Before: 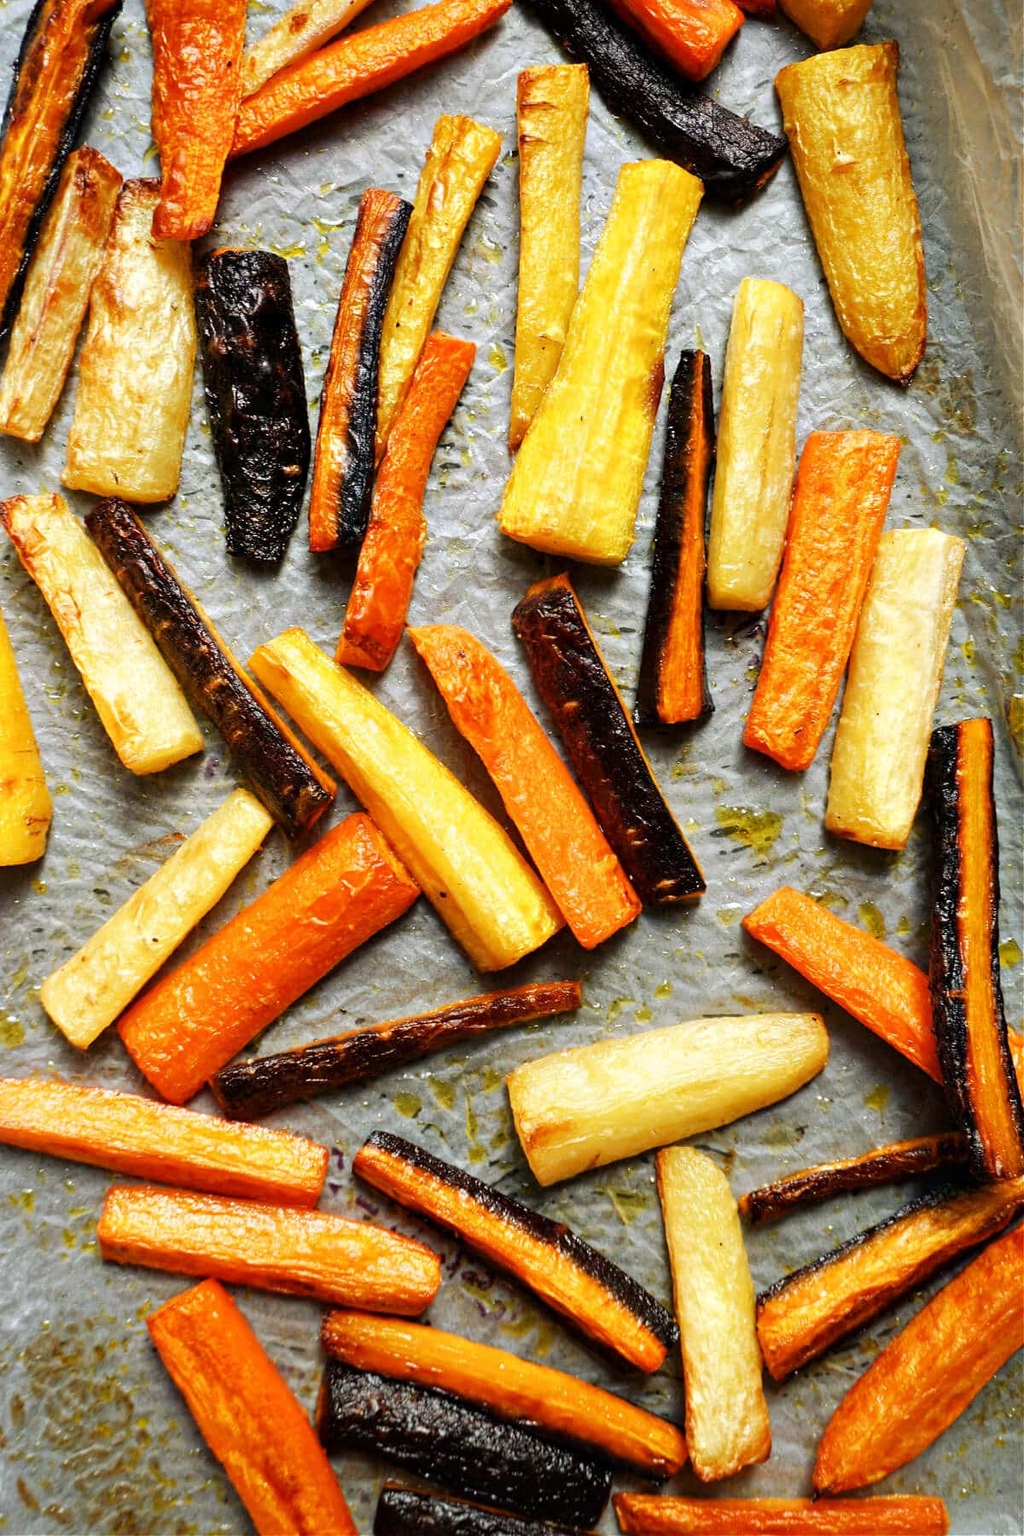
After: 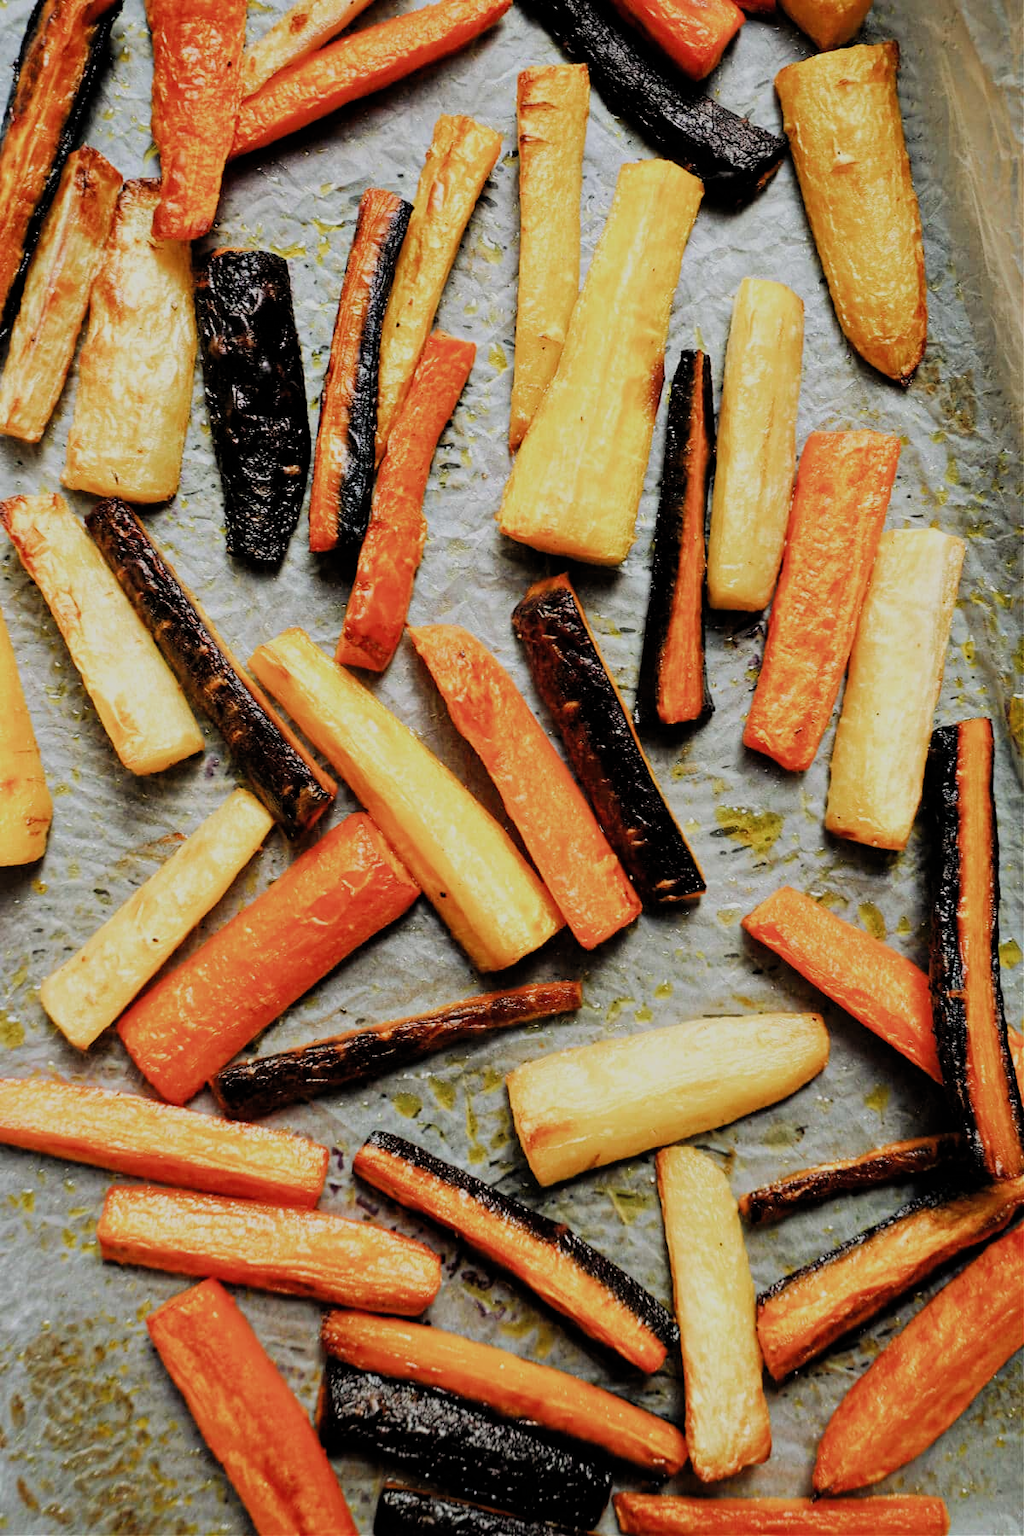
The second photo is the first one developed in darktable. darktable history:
filmic rgb: black relative exposure -7.12 EV, white relative exposure 5.37 EV, hardness 3.03, add noise in highlights 0, color science v3 (2019), use custom middle-gray values true, contrast in highlights soft
